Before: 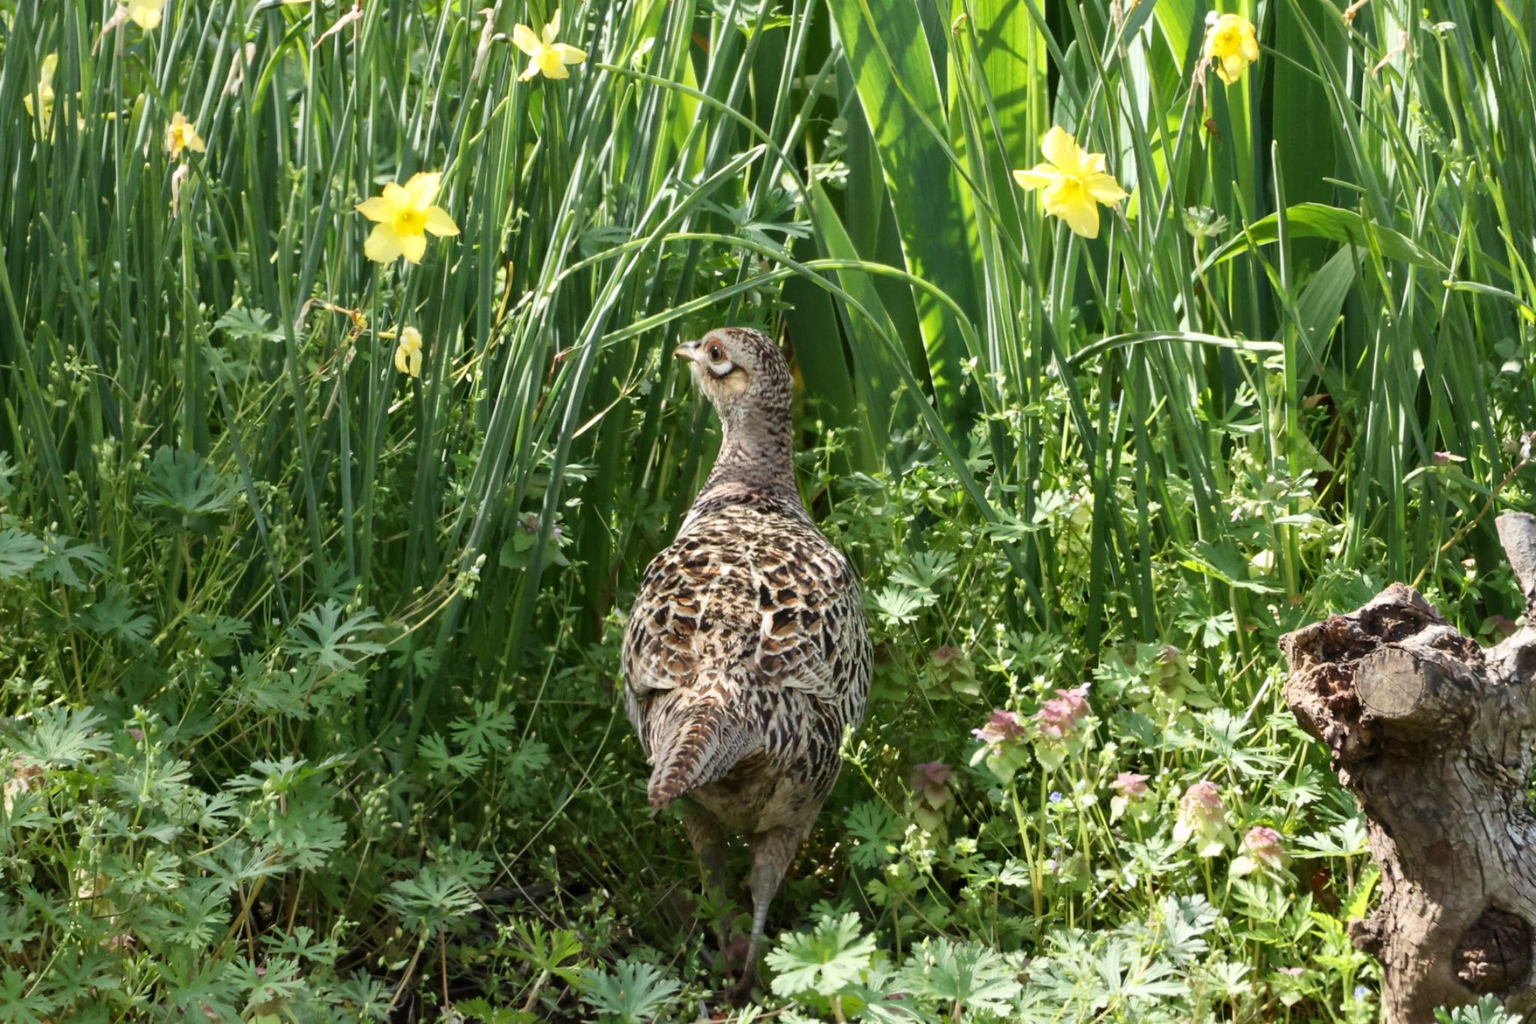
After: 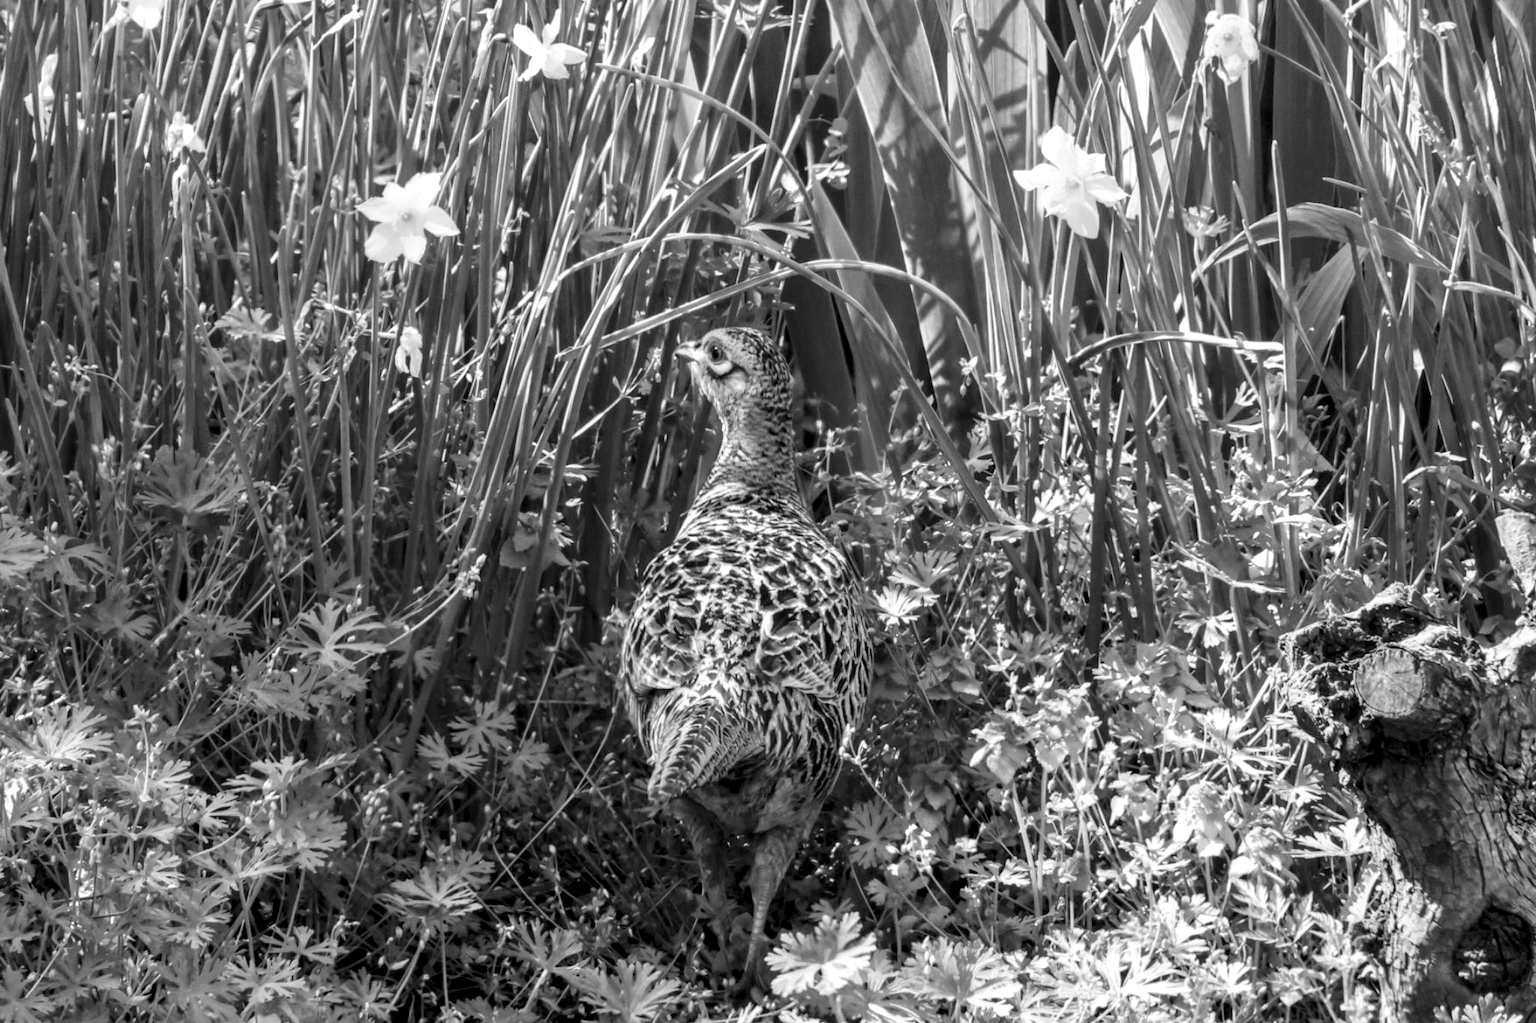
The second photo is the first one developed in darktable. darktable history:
monochrome: a -4.13, b 5.16, size 1
local contrast: highlights 20%, detail 150%
